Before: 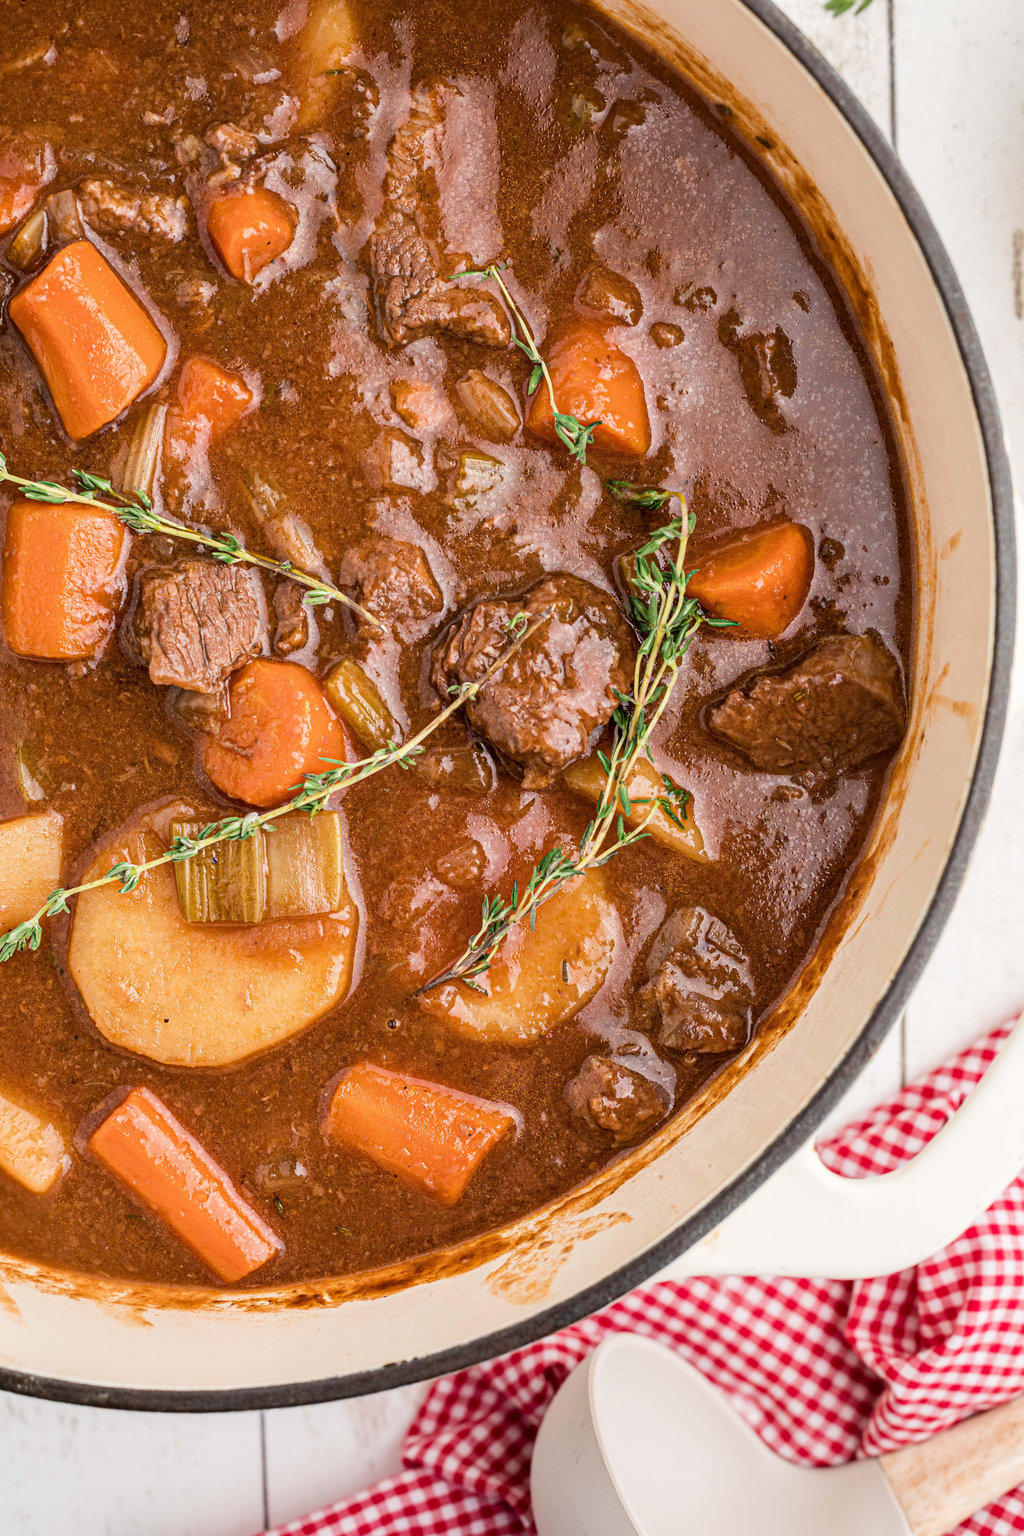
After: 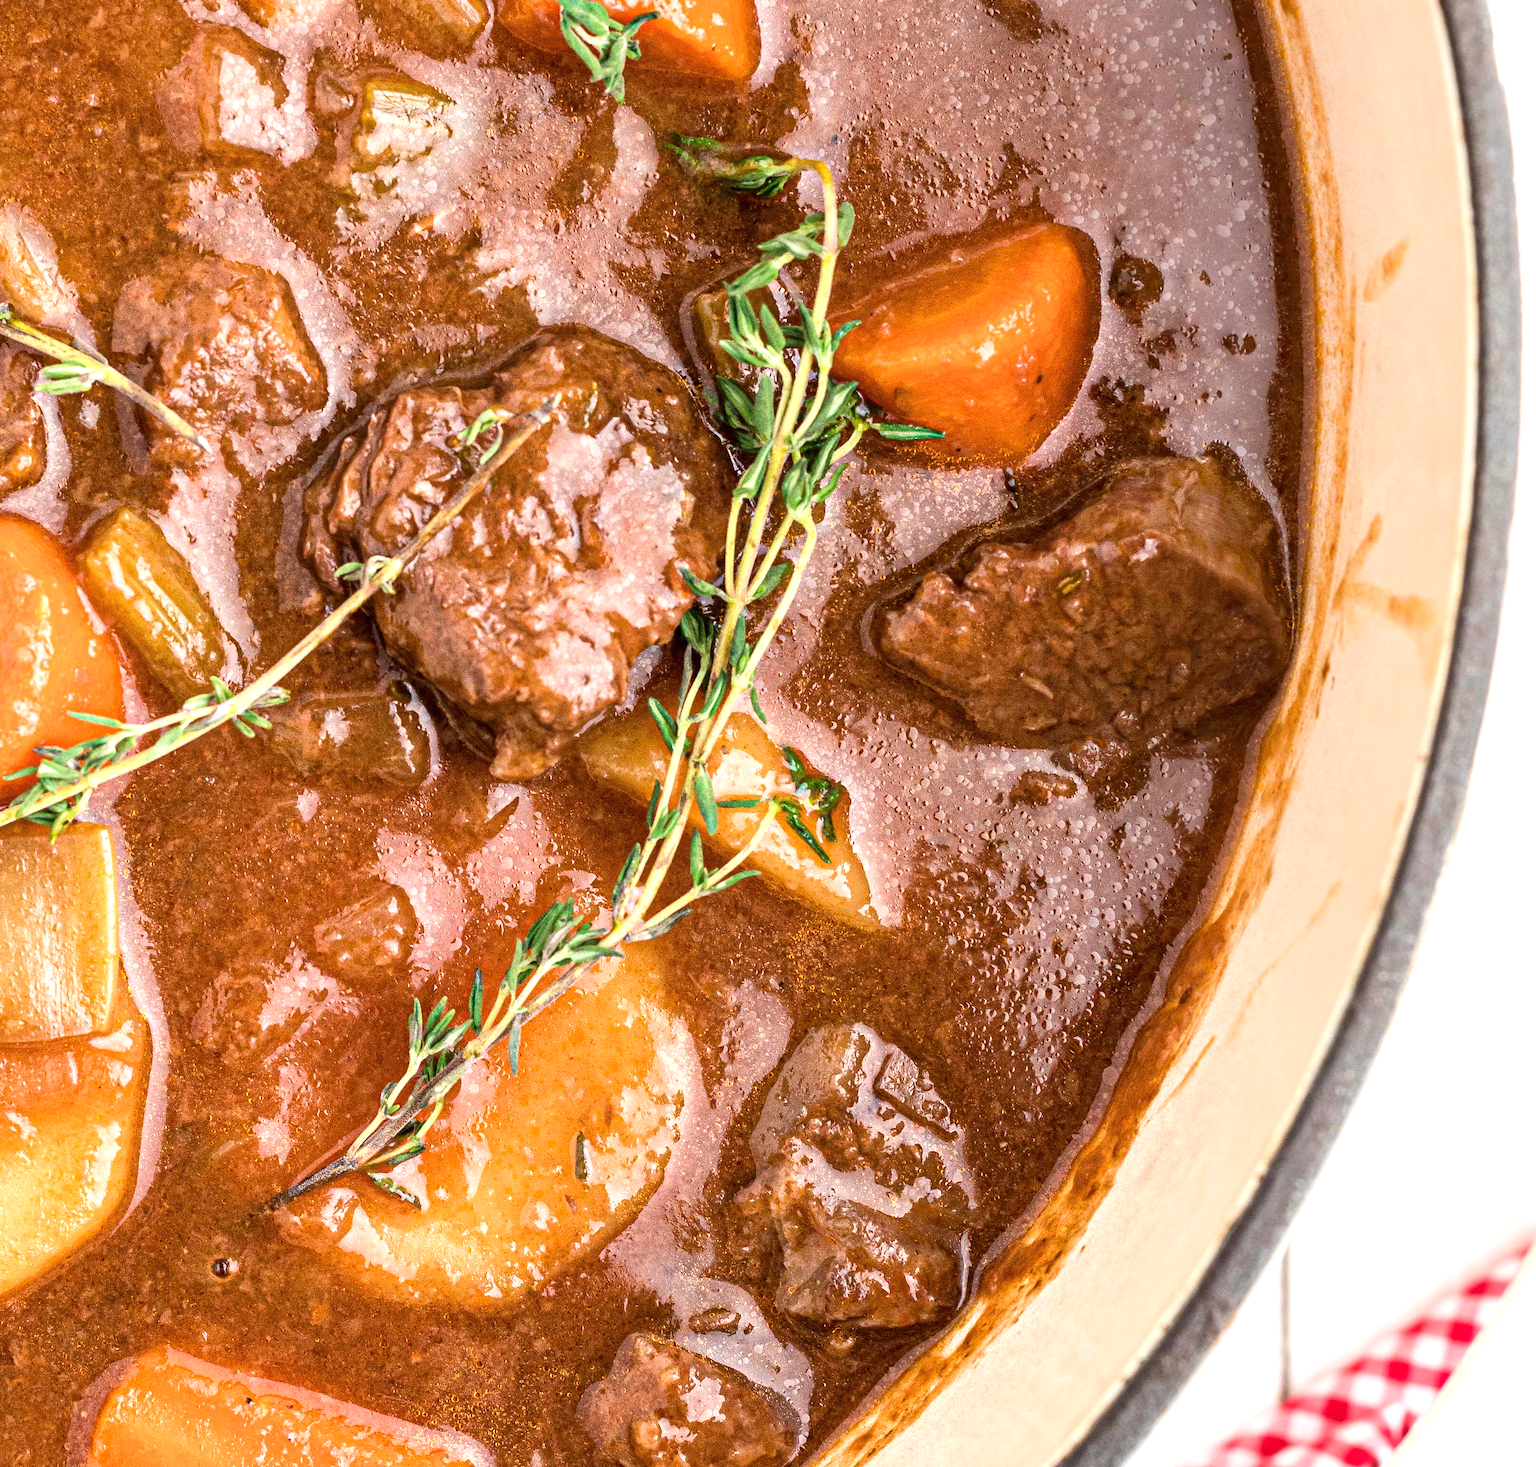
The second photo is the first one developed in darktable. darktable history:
exposure: black level correction 0, exposure 0.6 EV, compensate highlight preservation false
crop and rotate: left 27.938%, top 27.046%, bottom 27.046%
